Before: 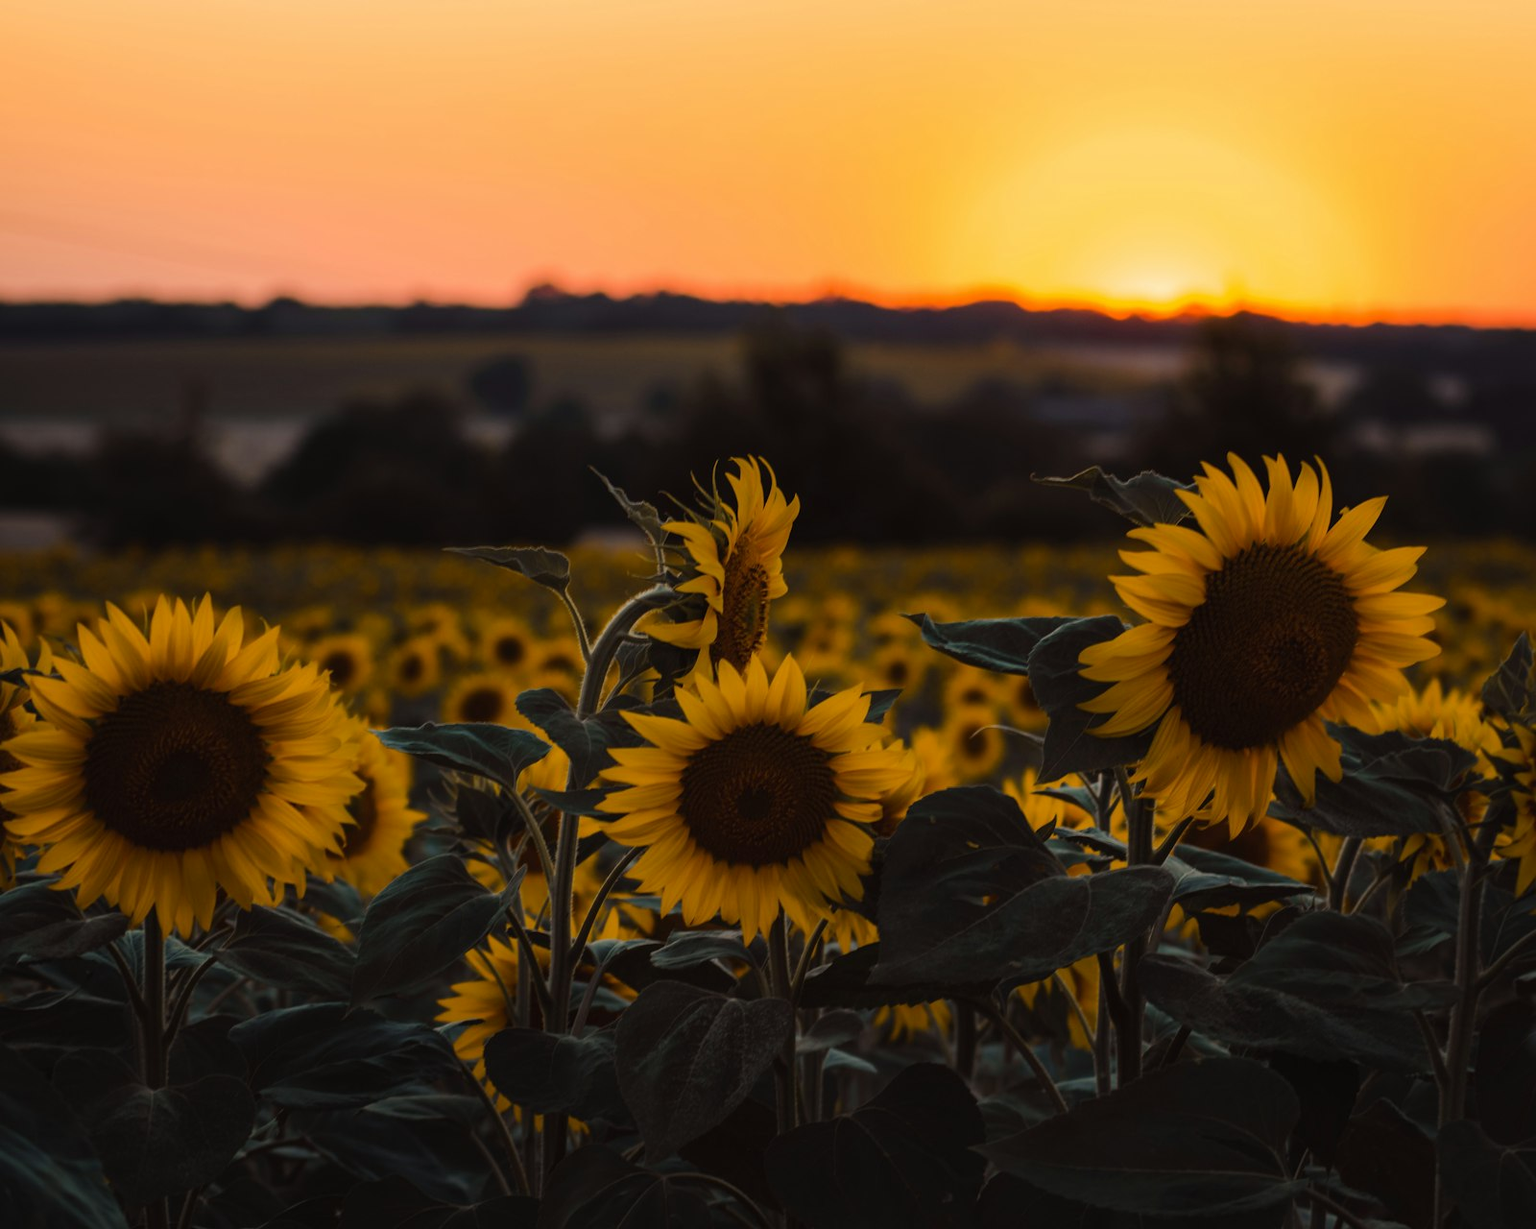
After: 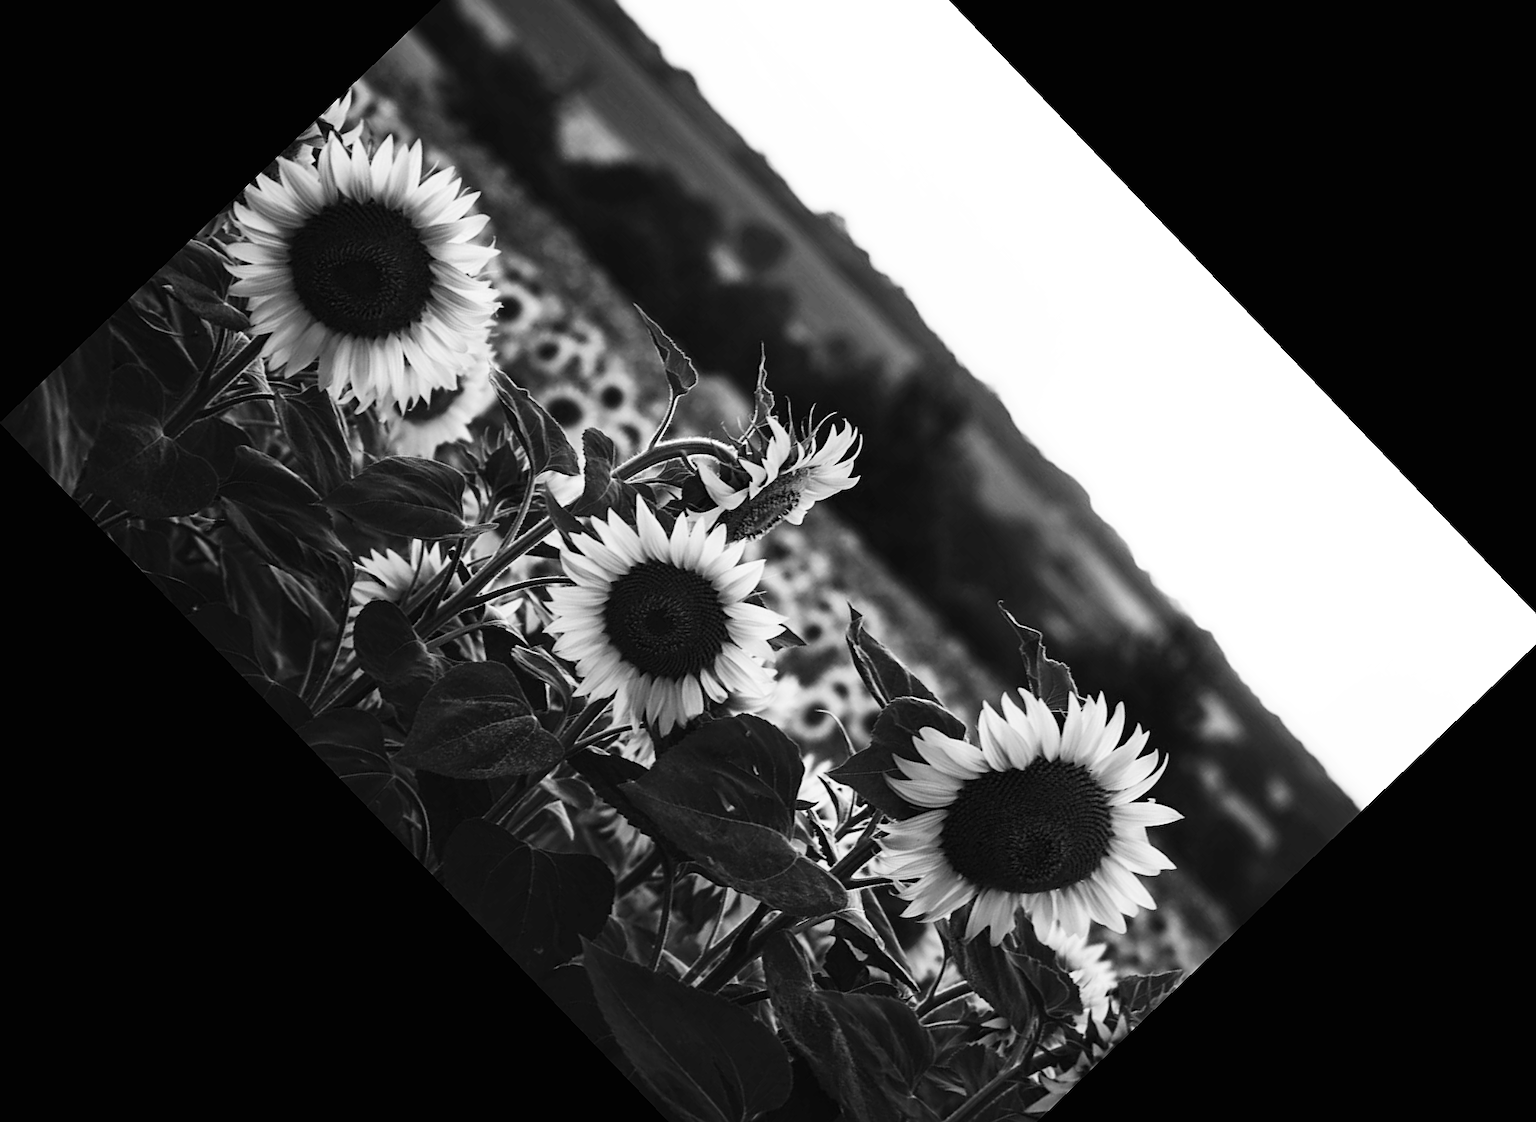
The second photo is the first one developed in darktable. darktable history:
sharpen: on, module defaults
exposure: black level correction 0, exposure 1.1 EV, compensate highlight preservation false
color calibration: output gray [0.267, 0.423, 0.261, 0], illuminant same as pipeline (D50), adaptation none (bypass)
crop and rotate: angle -46.26°, top 16.234%, right 0.912%, bottom 11.704%
base curve: curves: ch0 [(0, 0) (0.007, 0.004) (0.027, 0.03) (0.046, 0.07) (0.207, 0.54) (0.442, 0.872) (0.673, 0.972) (1, 1)], preserve colors none
